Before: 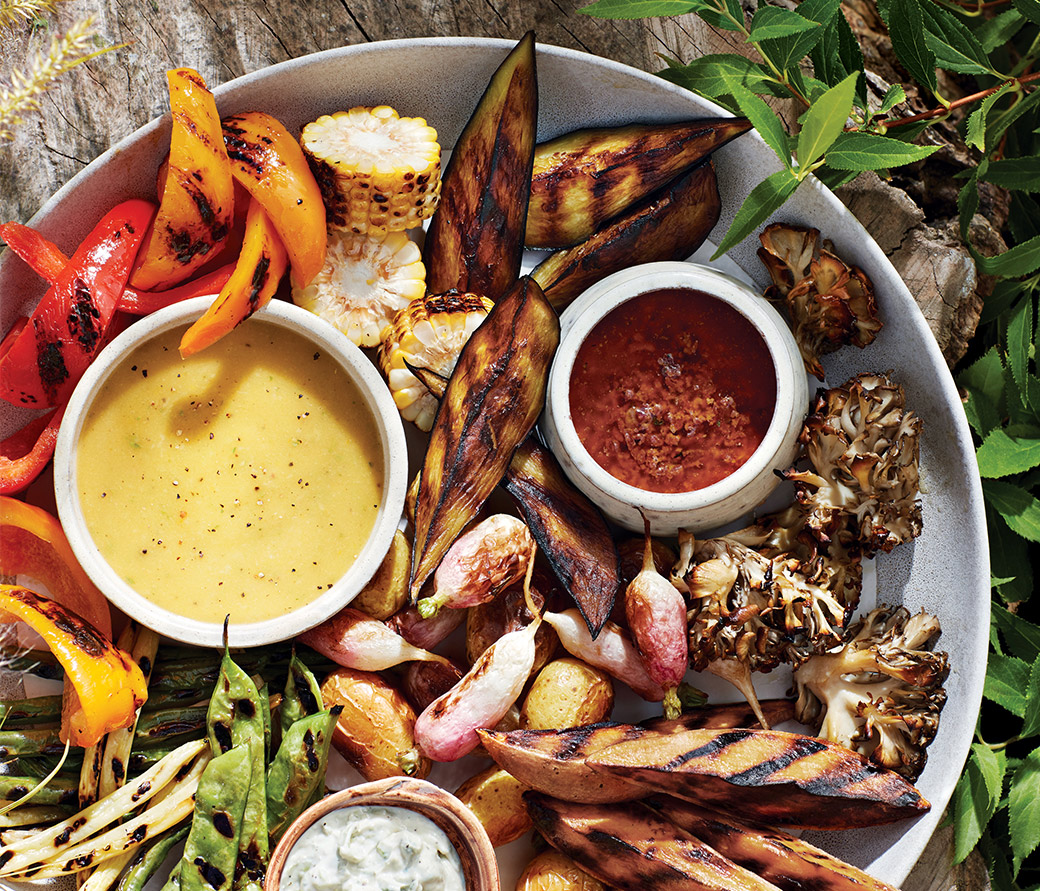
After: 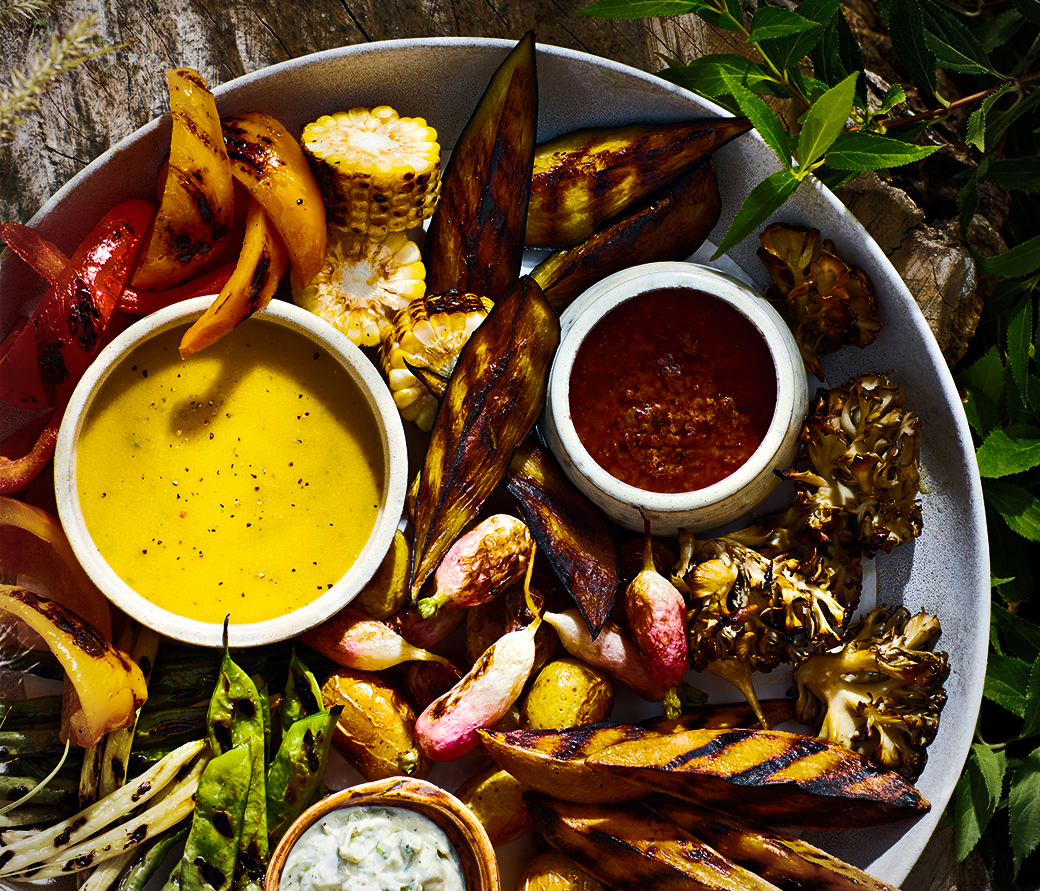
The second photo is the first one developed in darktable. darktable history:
vignetting: on, module defaults
color balance rgb: linear chroma grading › global chroma 40.15%, perceptual saturation grading › global saturation 60.58%, perceptual saturation grading › highlights 20.44%, perceptual saturation grading › shadows -50.36%, perceptual brilliance grading › highlights 2.19%, perceptual brilliance grading › mid-tones -50.36%, perceptual brilliance grading › shadows -50.36%
